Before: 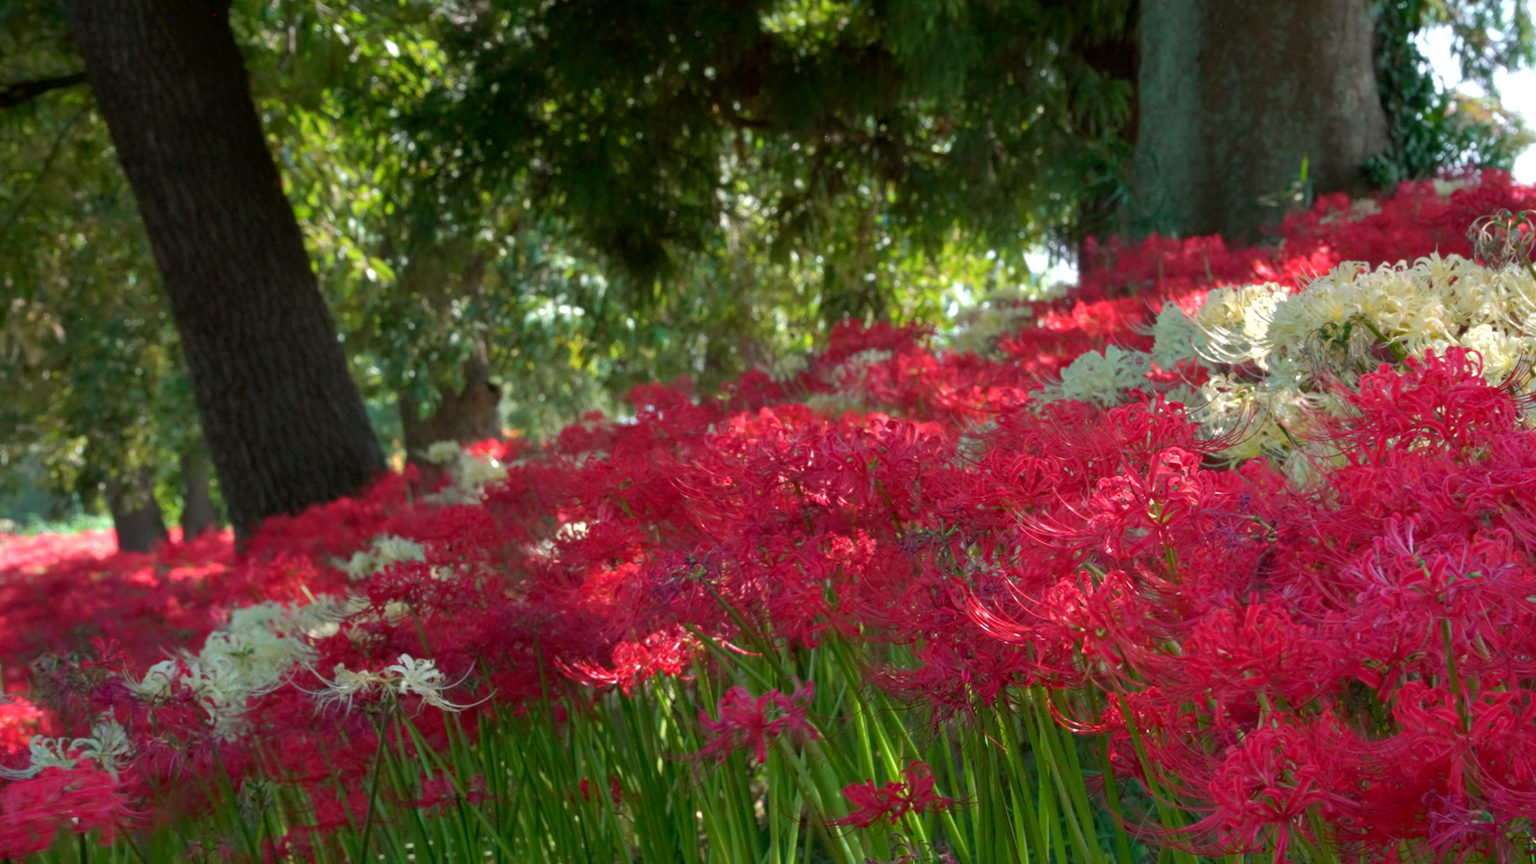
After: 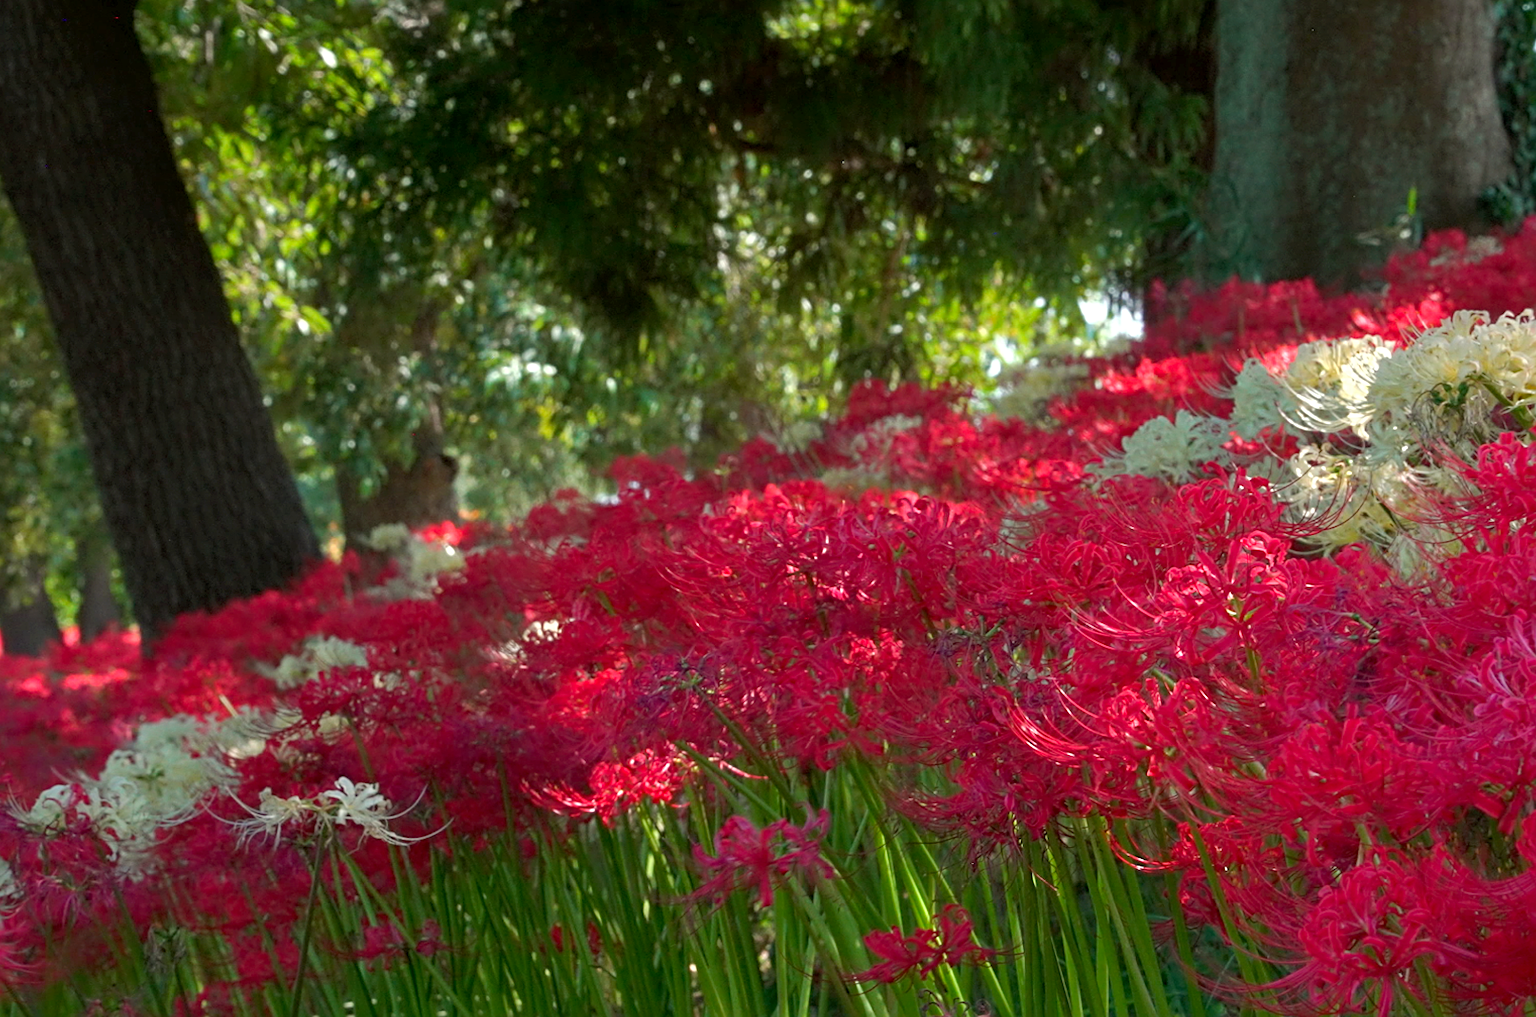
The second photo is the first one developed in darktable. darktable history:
vibrance: on, module defaults
sharpen: on, module defaults
crop: left 7.598%, right 7.873%
